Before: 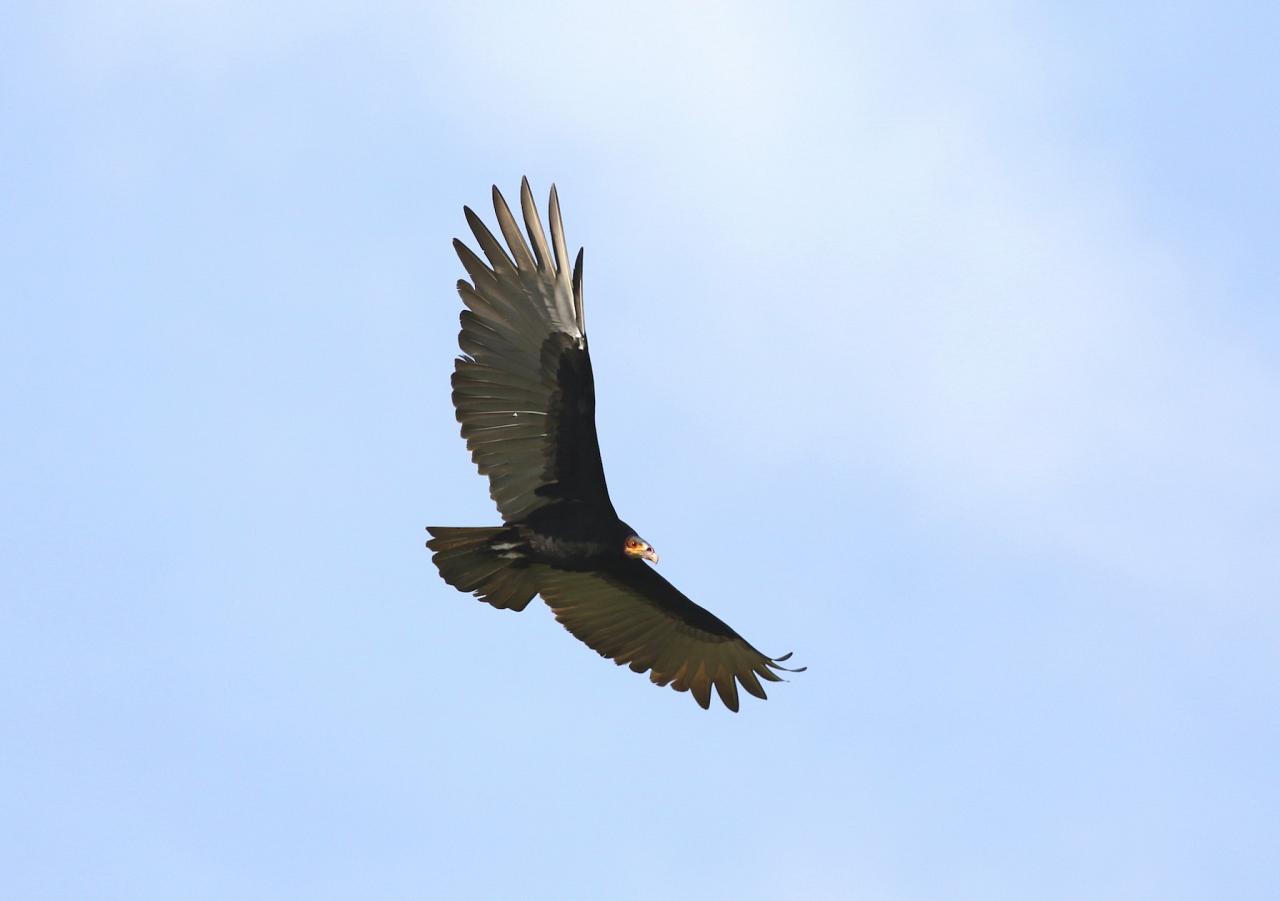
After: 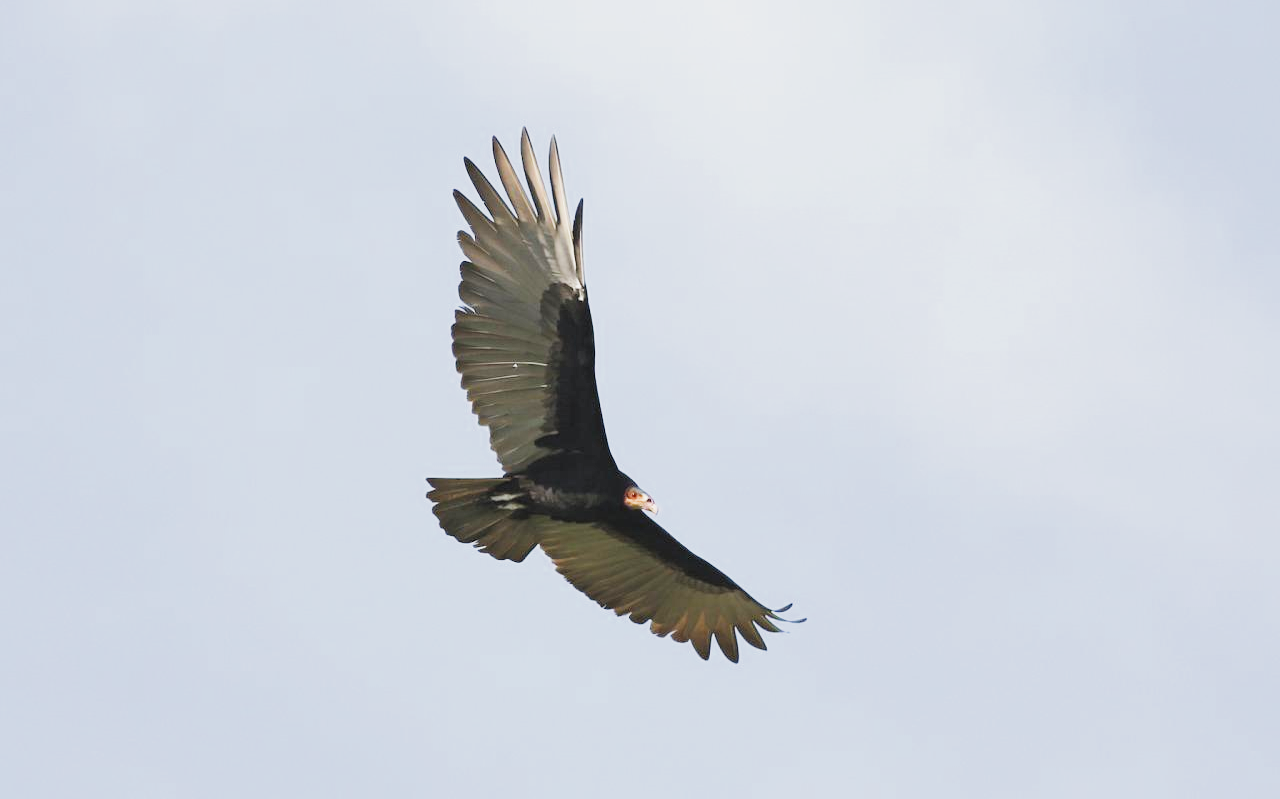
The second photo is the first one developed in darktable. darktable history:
crop and rotate: top 5.471%, bottom 5.752%
exposure: black level correction 0, exposure 1.107 EV, compensate highlight preservation false
filmic rgb: black relative exposure -7.65 EV, white relative exposure 4.56 EV, hardness 3.61, add noise in highlights 0.002, color science v3 (2019), use custom middle-gray values true, contrast in highlights soft
